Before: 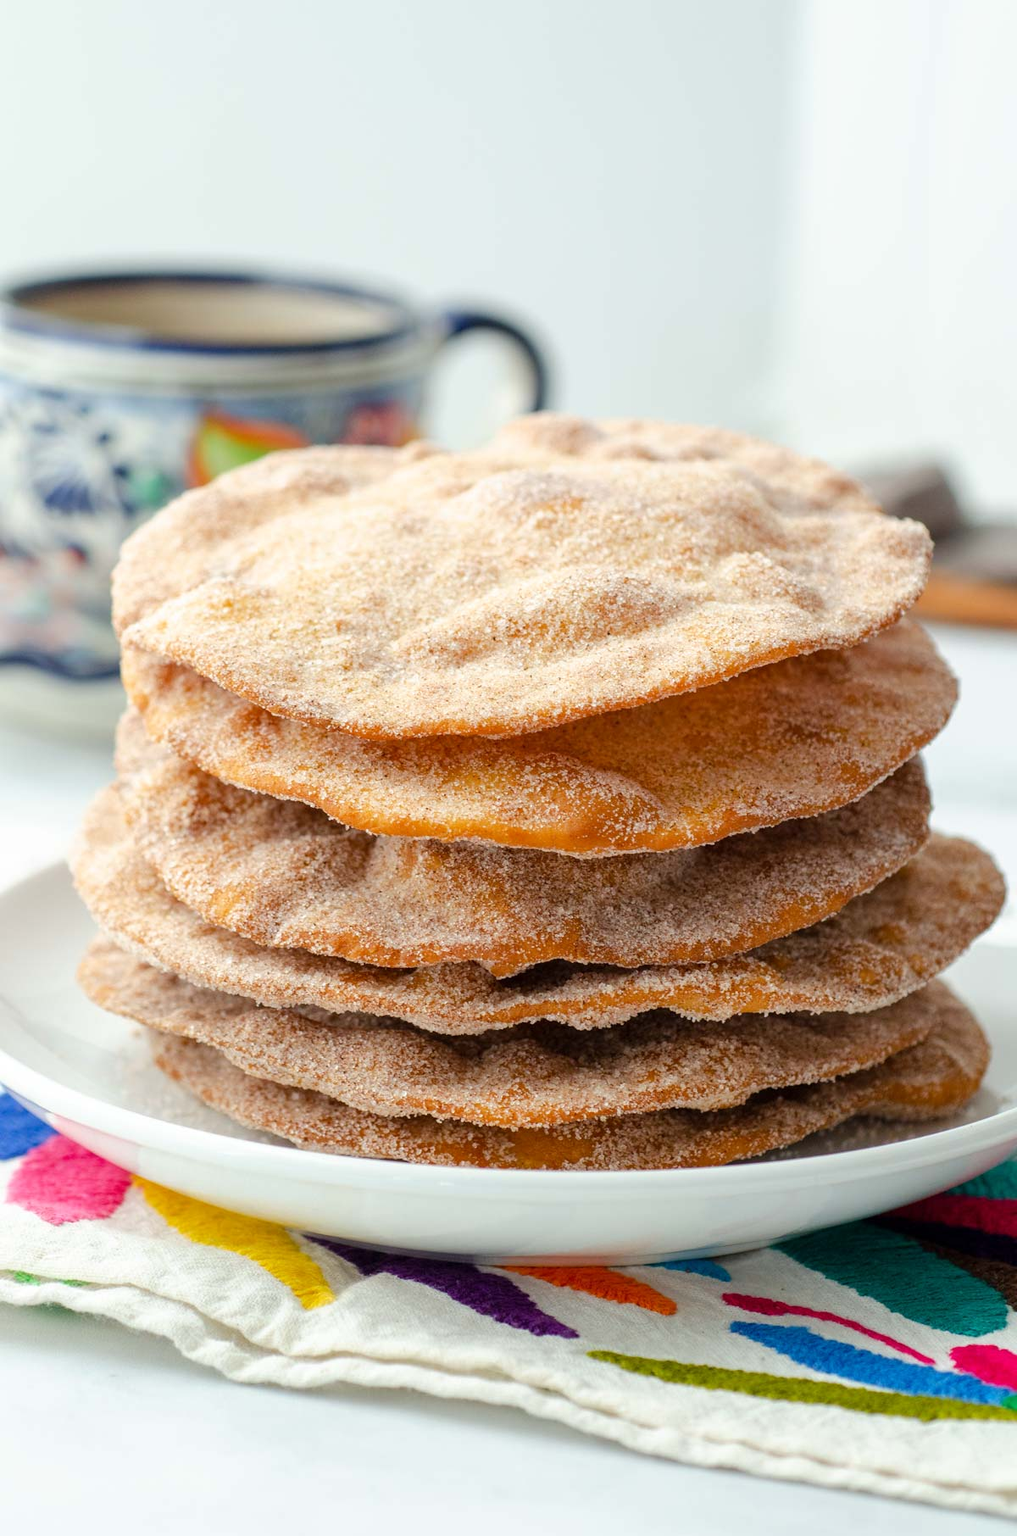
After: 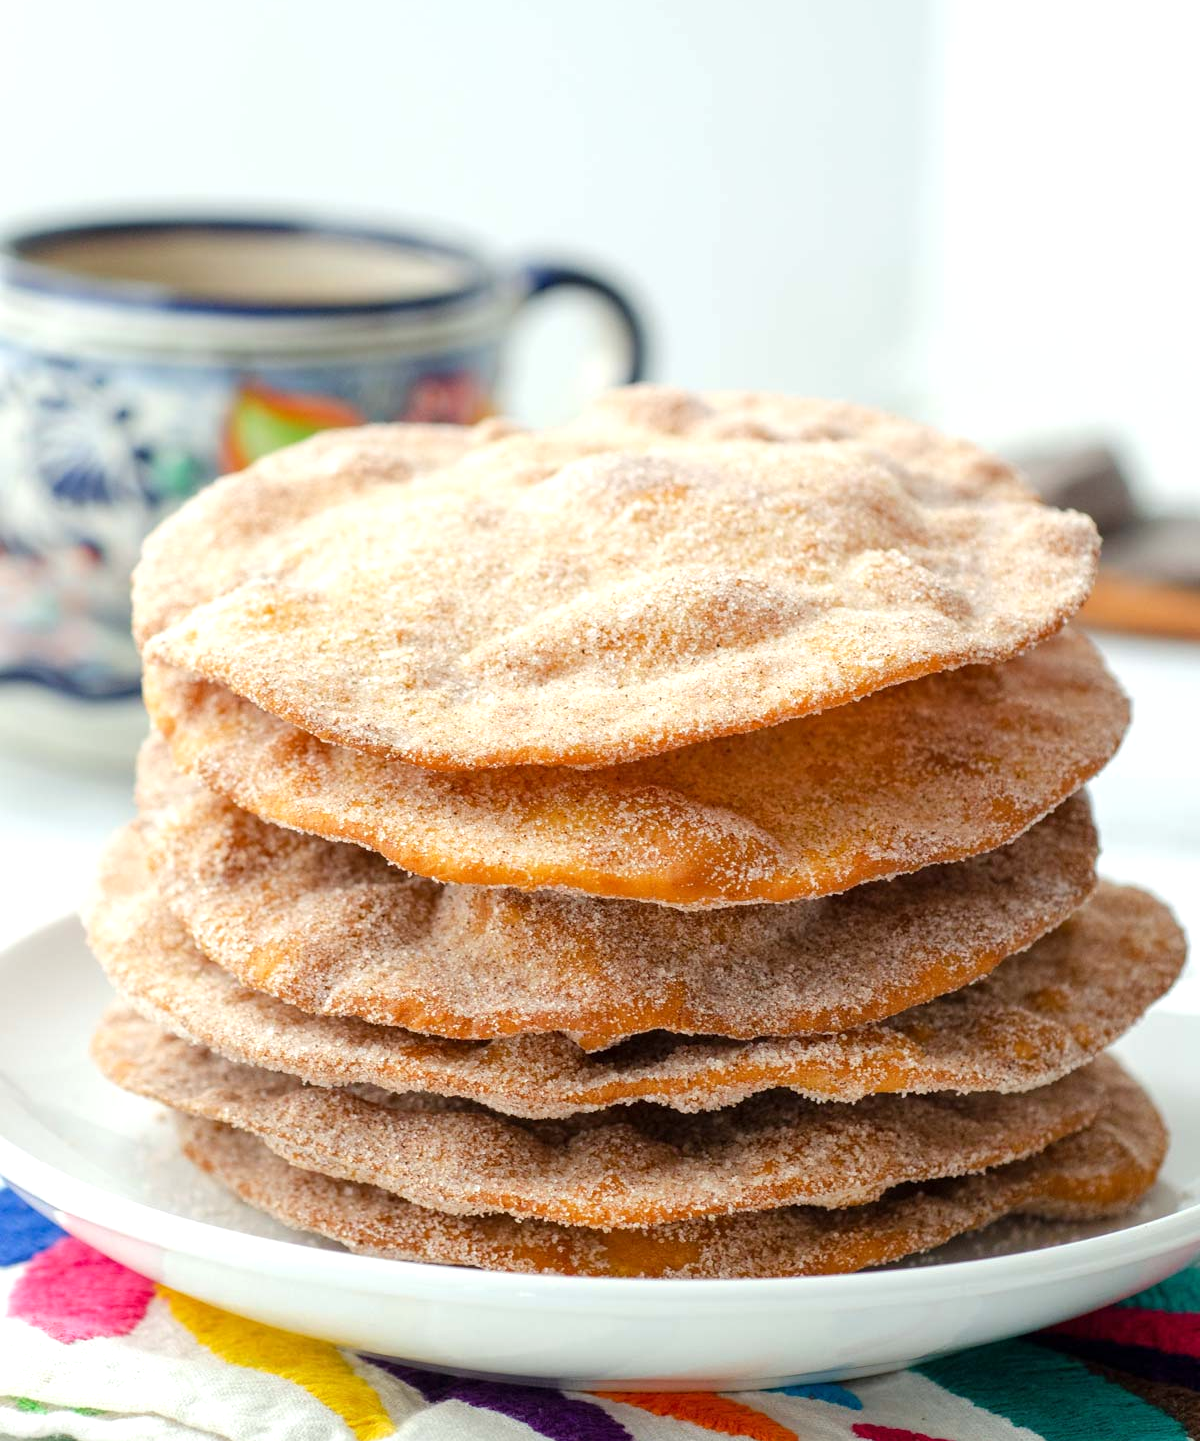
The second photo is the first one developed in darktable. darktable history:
exposure: exposure 0.209 EV, compensate highlight preservation false
crop and rotate: top 5.649%, bottom 14.799%
